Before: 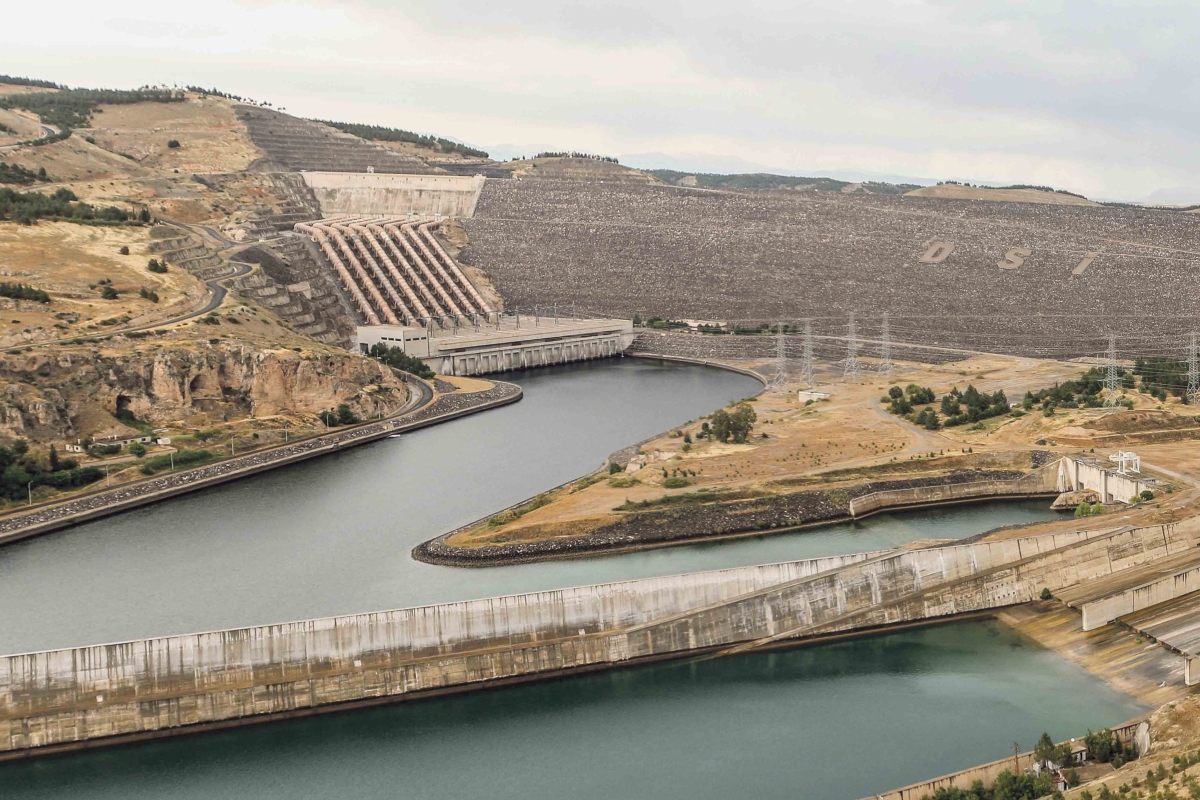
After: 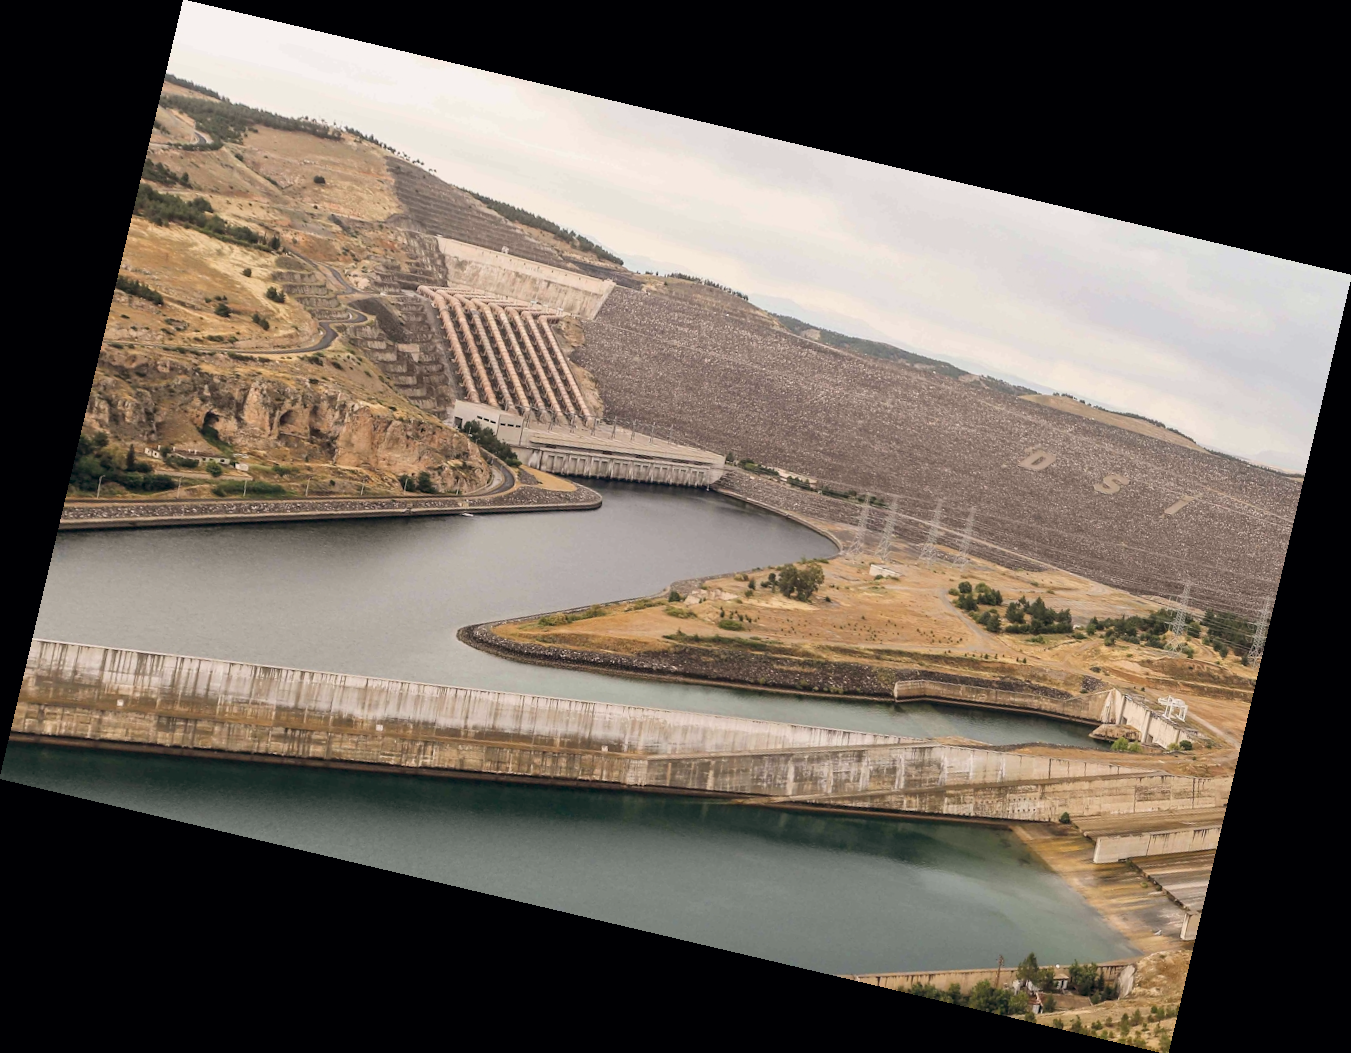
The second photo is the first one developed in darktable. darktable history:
rotate and perspective: rotation 13.27°, automatic cropping off
color balance: lift [0.998, 0.998, 1.001, 1.002], gamma [0.995, 1.025, 0.992, 0.975], gain [0.995, 1.02, 0.997, 0.98]
